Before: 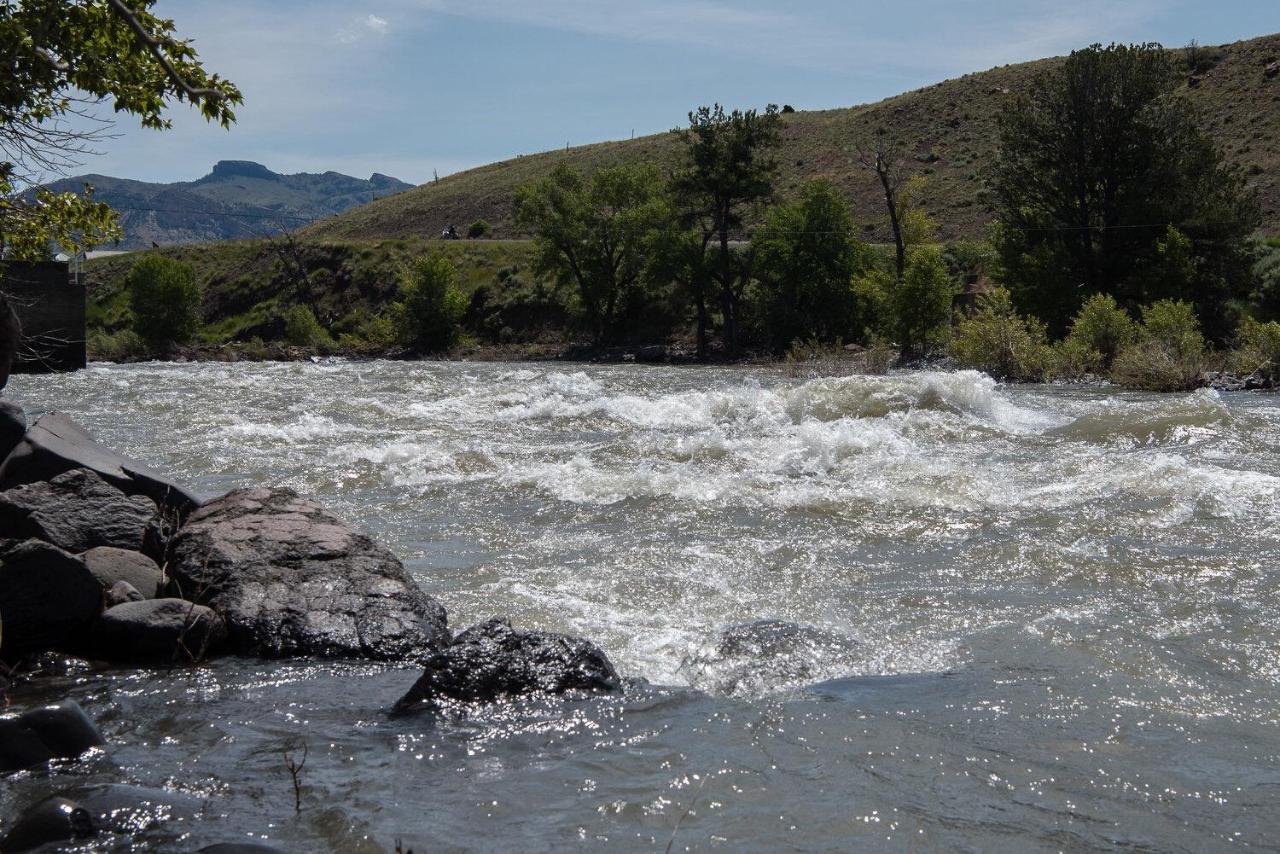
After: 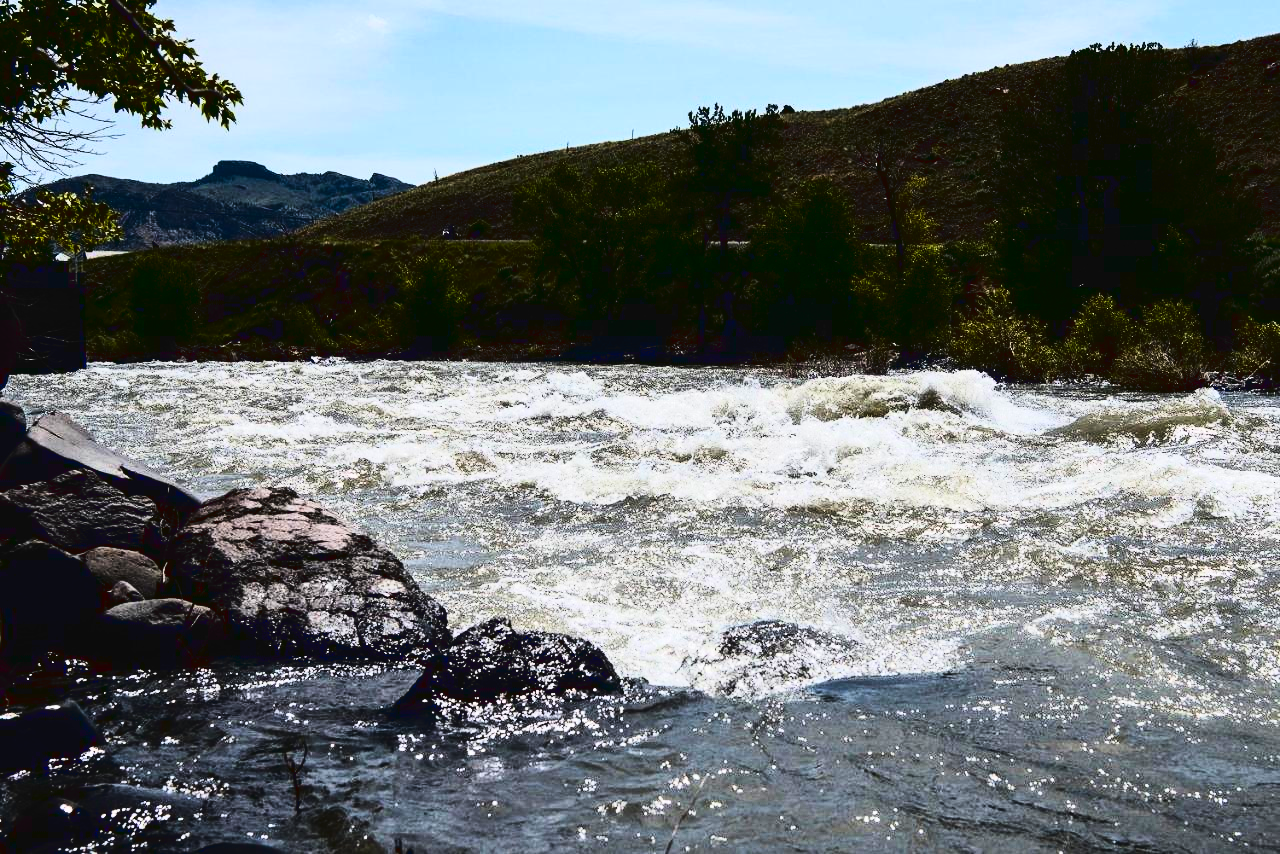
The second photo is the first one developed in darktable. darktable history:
tone curve: curves: ch0 [(0, 0.031) (0.139, 0.084) (0.311, 0.278) (0.495, 0.544) (0.718, 0.816) (0.841, 0.909) (1, 0.967)]; ch1 [(0, 0) (0.272, 0.249) (0.388, 0.385) (0.469, 0.456) (0.495, 0.497) (0.538, 0.545) (0.578, 0.595) (0.707, 0.778) (1, 1)]; ch2 [(0, 0) (0.125, 0.089) (0.353, 0.329) (0.443, 0.408) (0.502, 0.499) (0.557, 0.531) (0.608, 0.631) (1, 1)], color space Lab, linked channels, preserve colors none
exposure: compensate exposure bias true, compensate highlight preservation false
color balance rgb: perceptual saturation grading › global saturation 0.601%, perceptual saturation grading › highlights -15.313%, perceptual saturation grading › shadows 25.779%, perceptual brilliance grading › highlights 9.88%, perceptual brilliance grading › mid-tones 5.328%, global vibrance 23.994%
contrast brightness saturation: contrast 0.329, brightness -0.081, saturation 0.165
